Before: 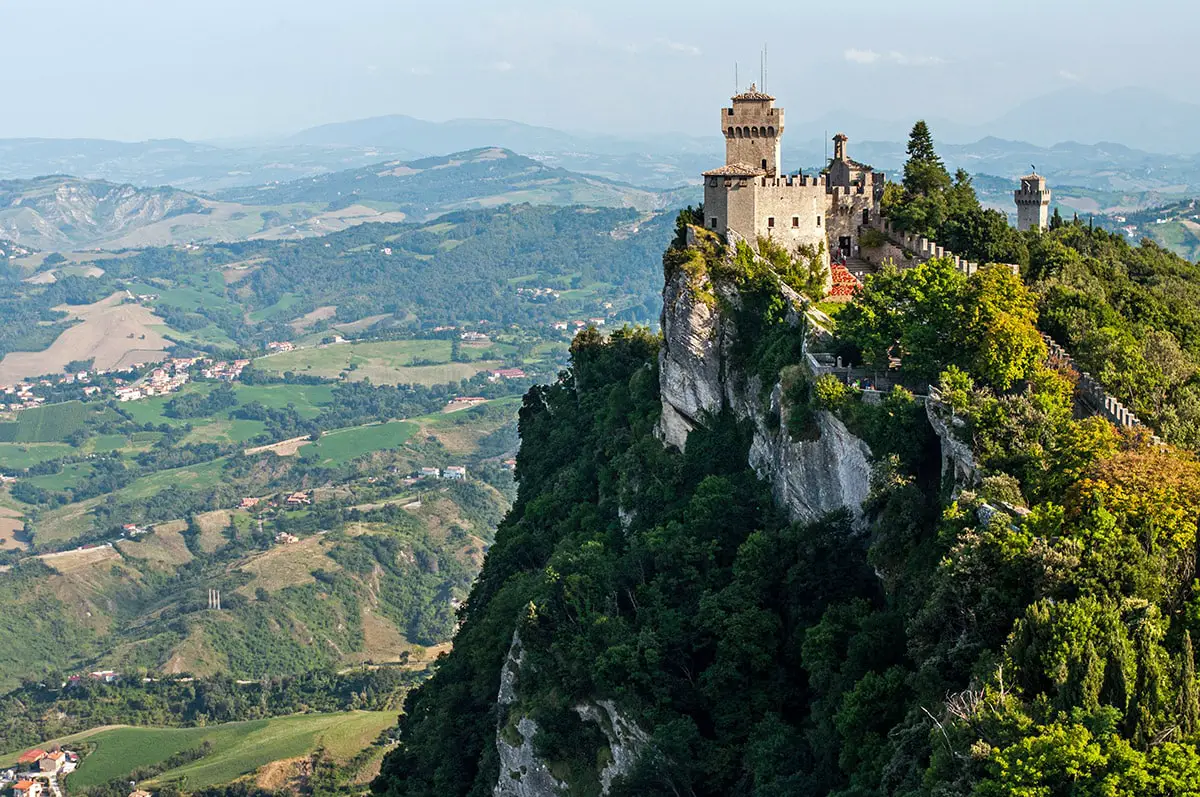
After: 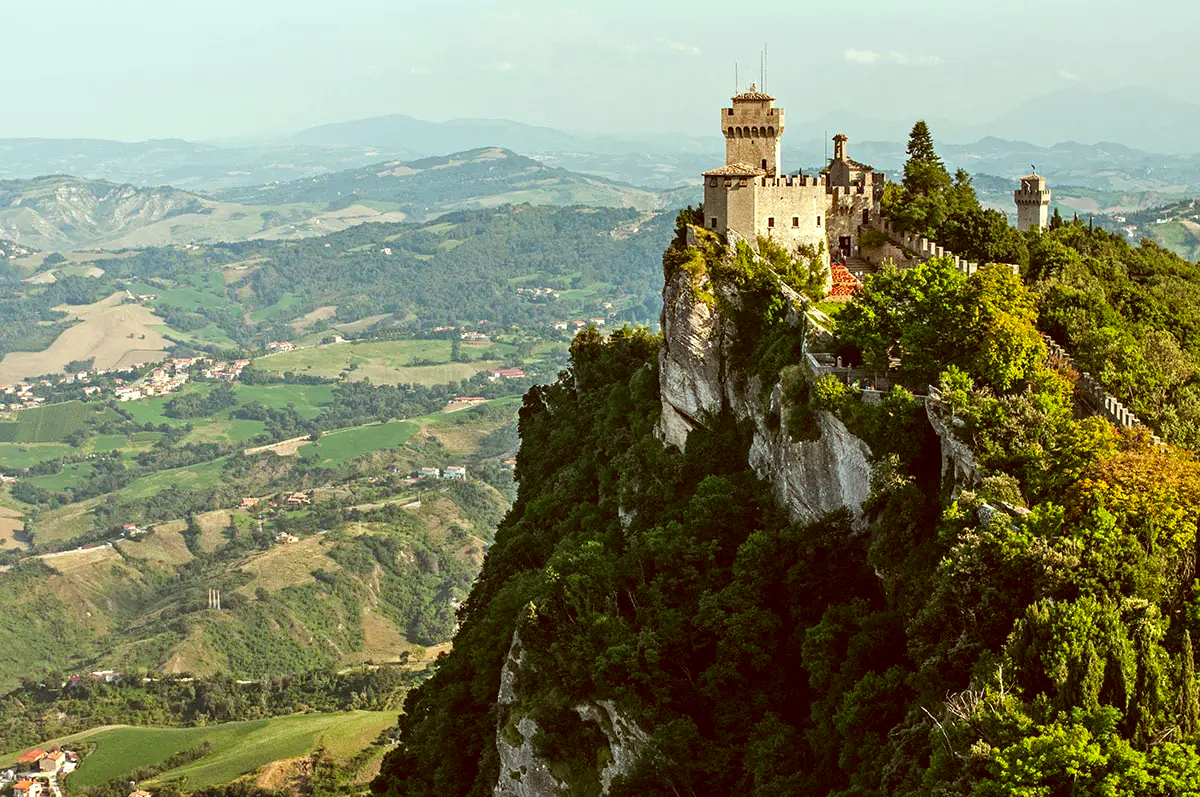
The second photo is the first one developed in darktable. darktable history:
levels: levels [0, 0.476, 0.951]
color correction: highlights a* -6.08, highlights b* 9.53, shadows a* 10.63, shadows b* 23.15
